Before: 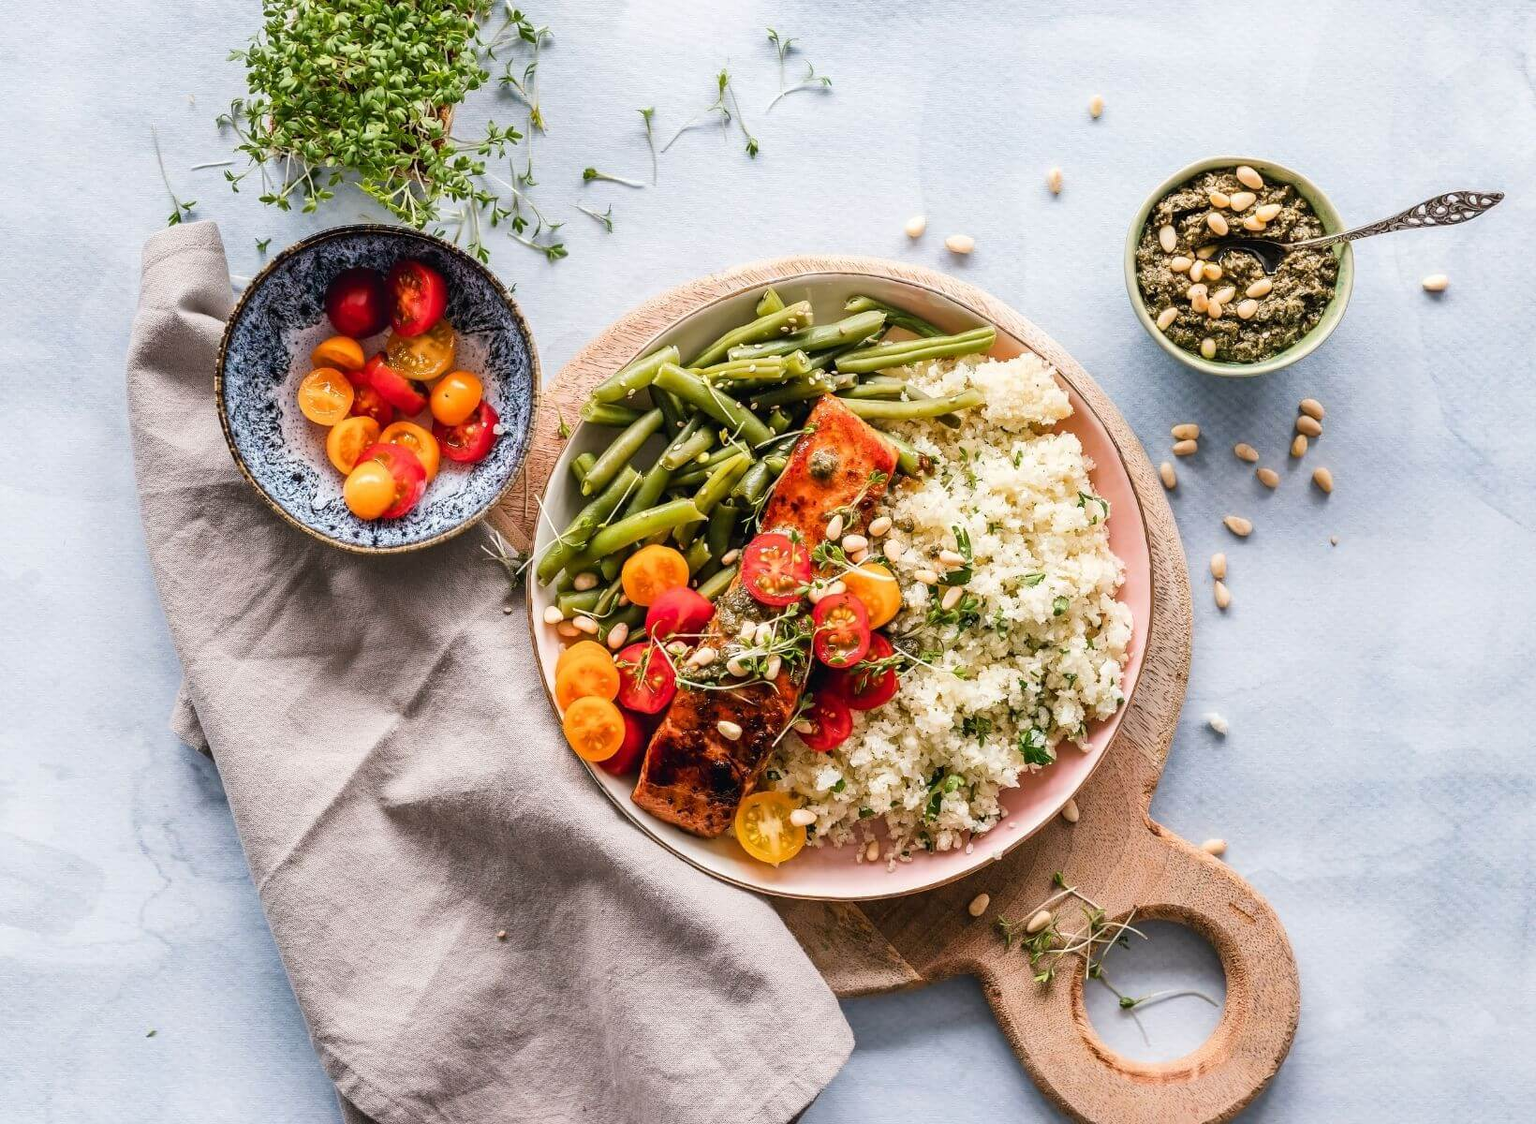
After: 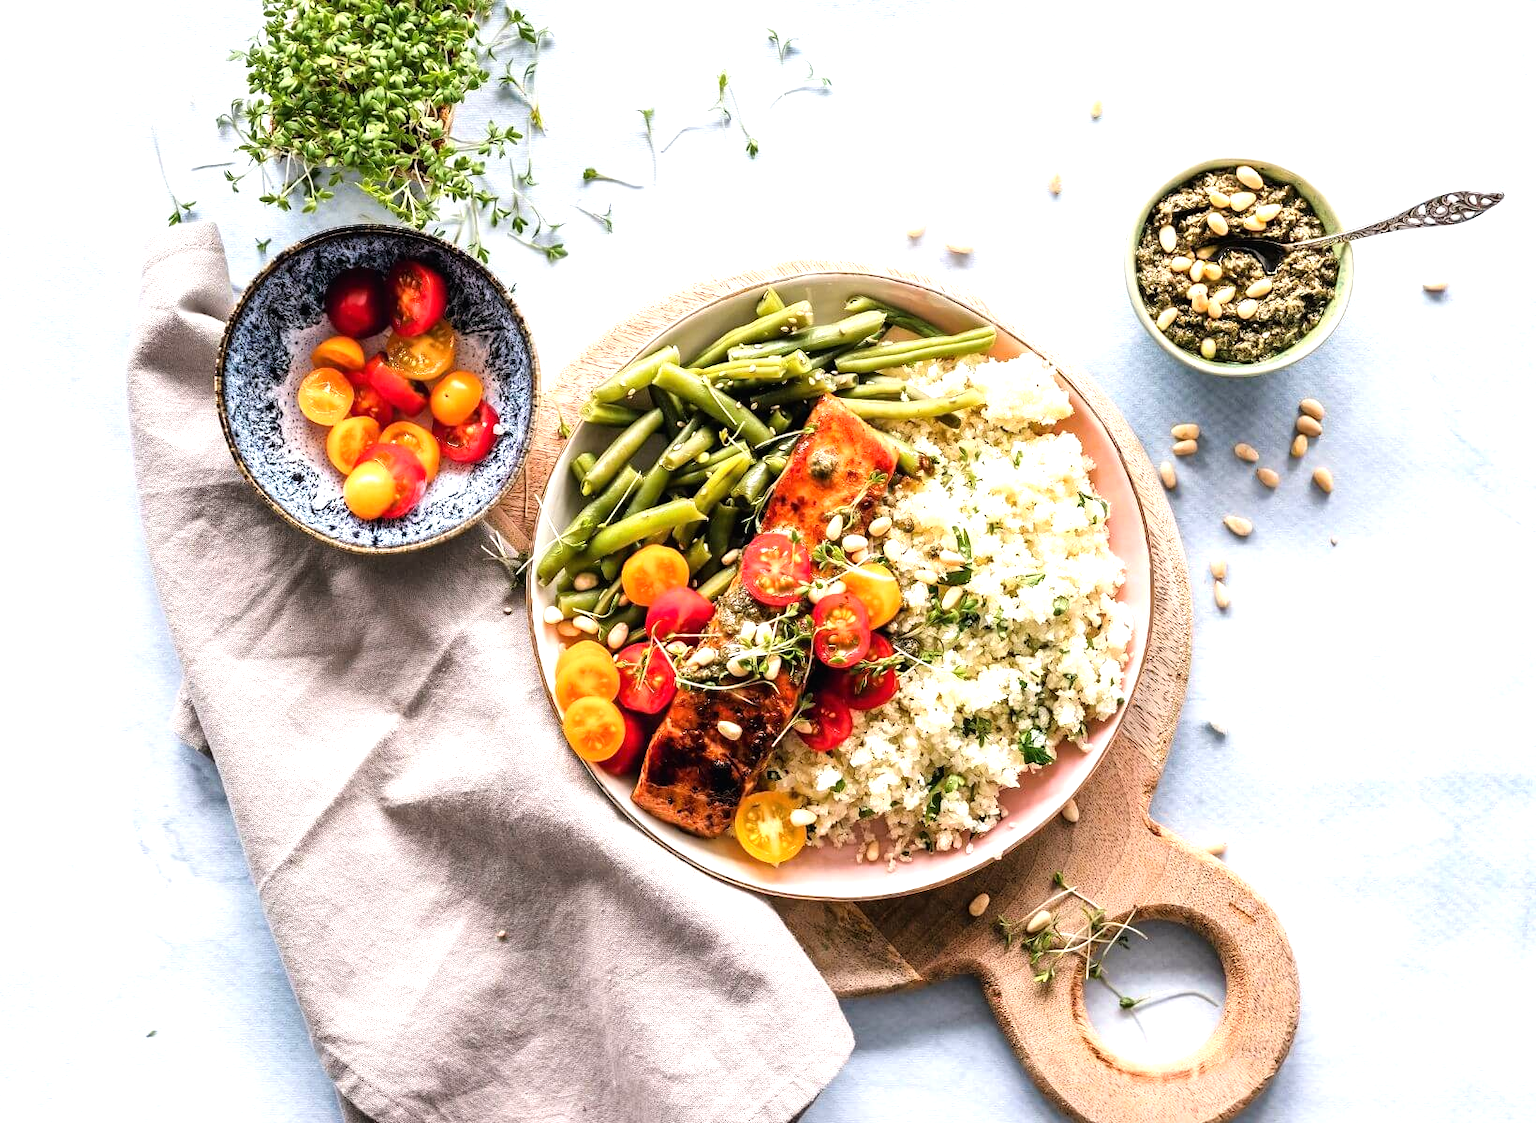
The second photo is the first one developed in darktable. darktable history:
tone equalizer: -8 EV -0.72 EV, -7 EV -0.716 EV, -6 EV -0.603 EV, -5 EV -0.391 EV, -3 EV 0.367 EV, -2 EV 0.6 EV, -1 EV 0.698 EV, +0 EV 0.743 EV
